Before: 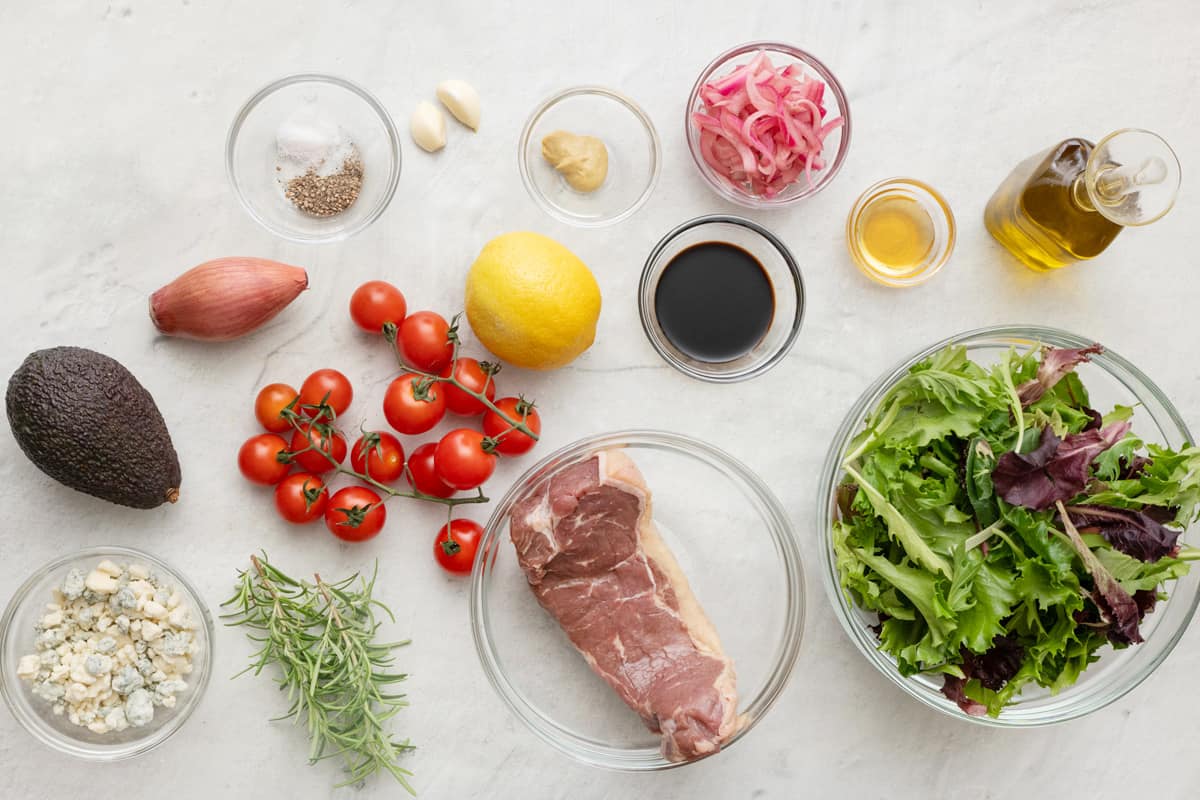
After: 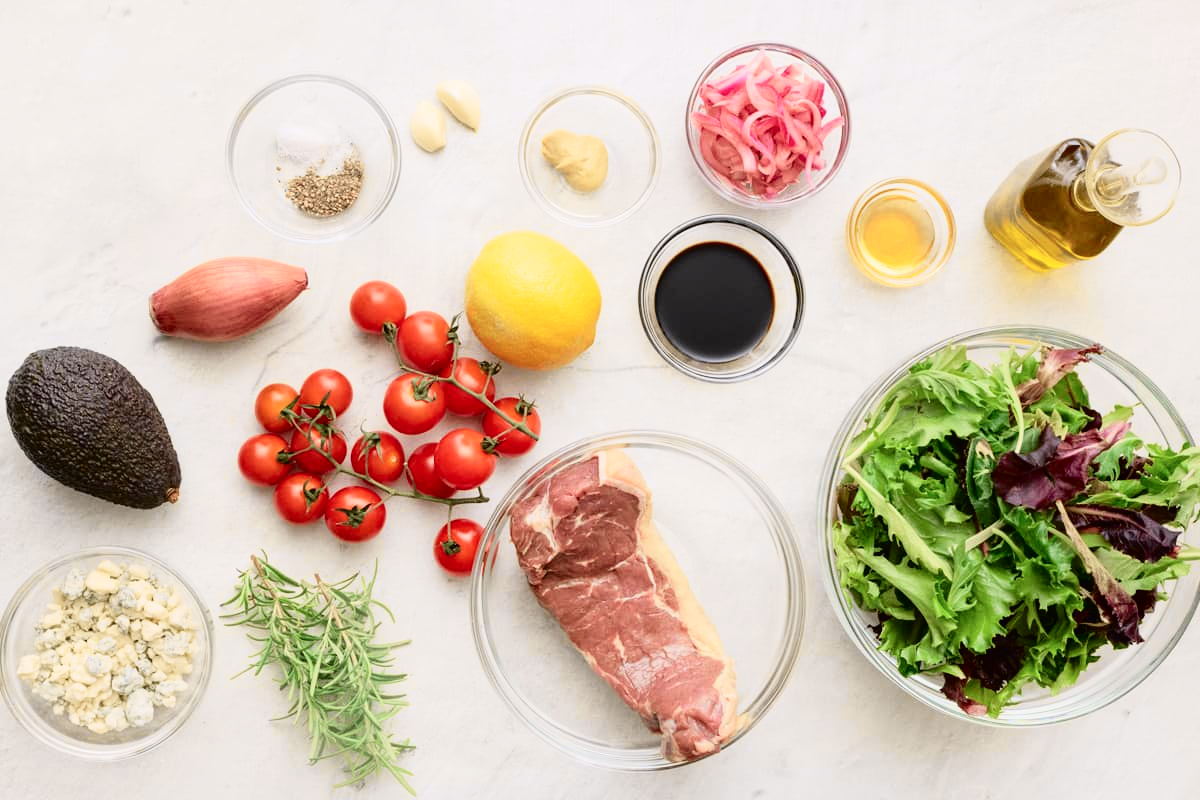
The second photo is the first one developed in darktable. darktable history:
tone curve: curves: ch0 [(0, 0.011) (0.053, 0.026) (0.174, 0.115) (0.398, 0.444) (0.673, 0.775) (0.829, 0.906) (0.991, 0.981)]; ch1 [(0, 0) (0.264, 0.22) (0.407, 0.373) (0.463, 0.457) (0.492, 0.501) (0.512, 0.513) (0.54, 0.543) (0.585, 0.617) (0.659, 0.686) (0.78, 0.8) (1, 1)]; ch2 [(0, 0) (0.438, 0.449) (0.473, 0.469) (0.503, 0.5) (0.523, 0.534) (0.562, 0.591) (0.612, 0.627) (0.701, 0.707) (1, 1)], color space Lab, independent channels, preserve colors none
